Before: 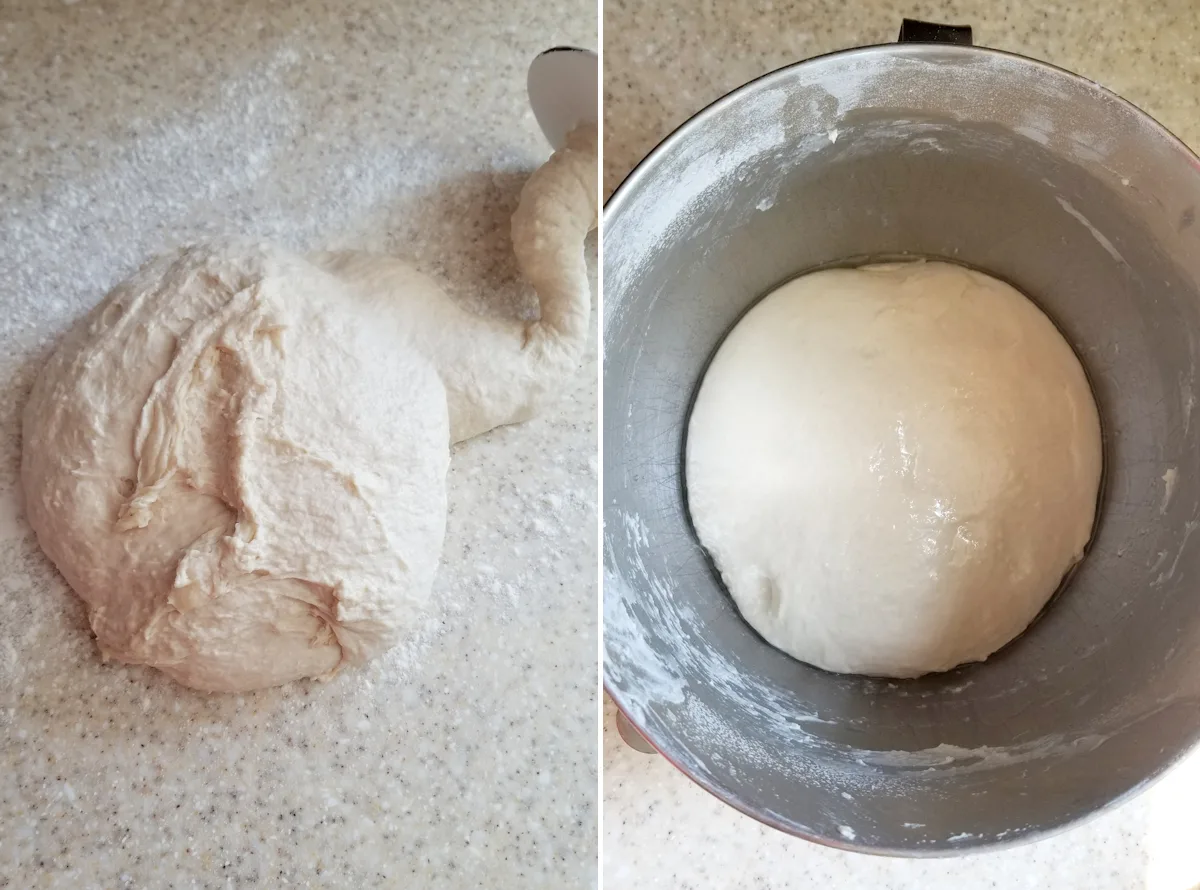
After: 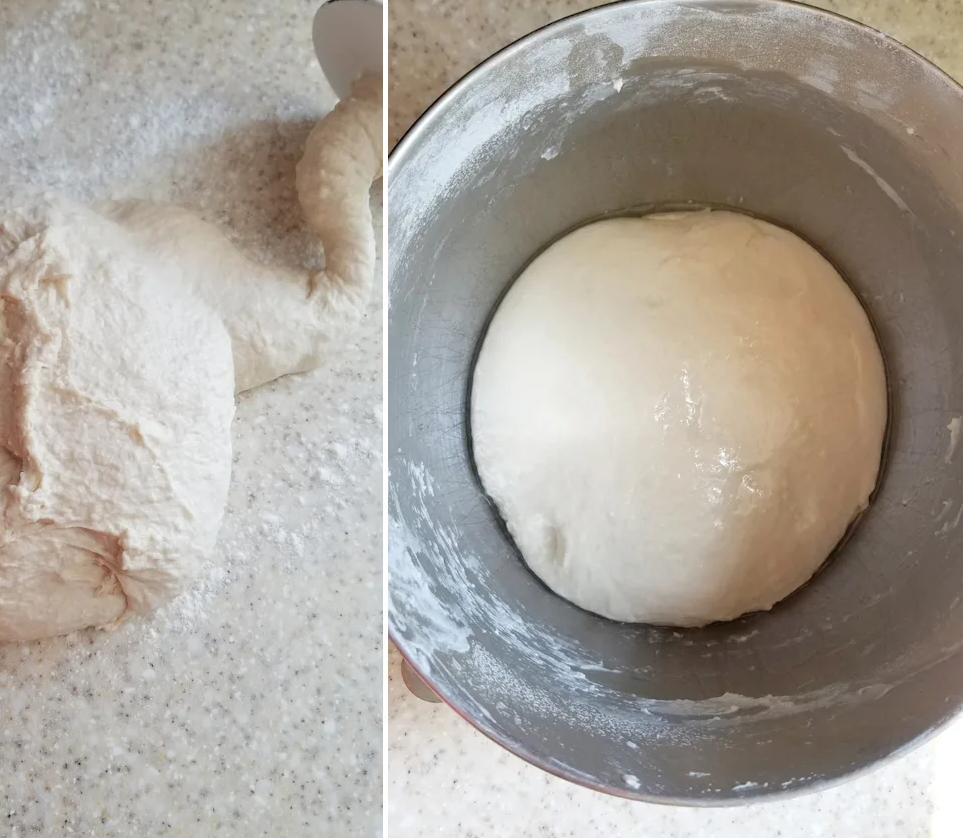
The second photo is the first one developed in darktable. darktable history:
shadows and highlights: shadows 25, highlights -25
crop and rotate: left 17.959%, top 5.771%, right 1.742%
